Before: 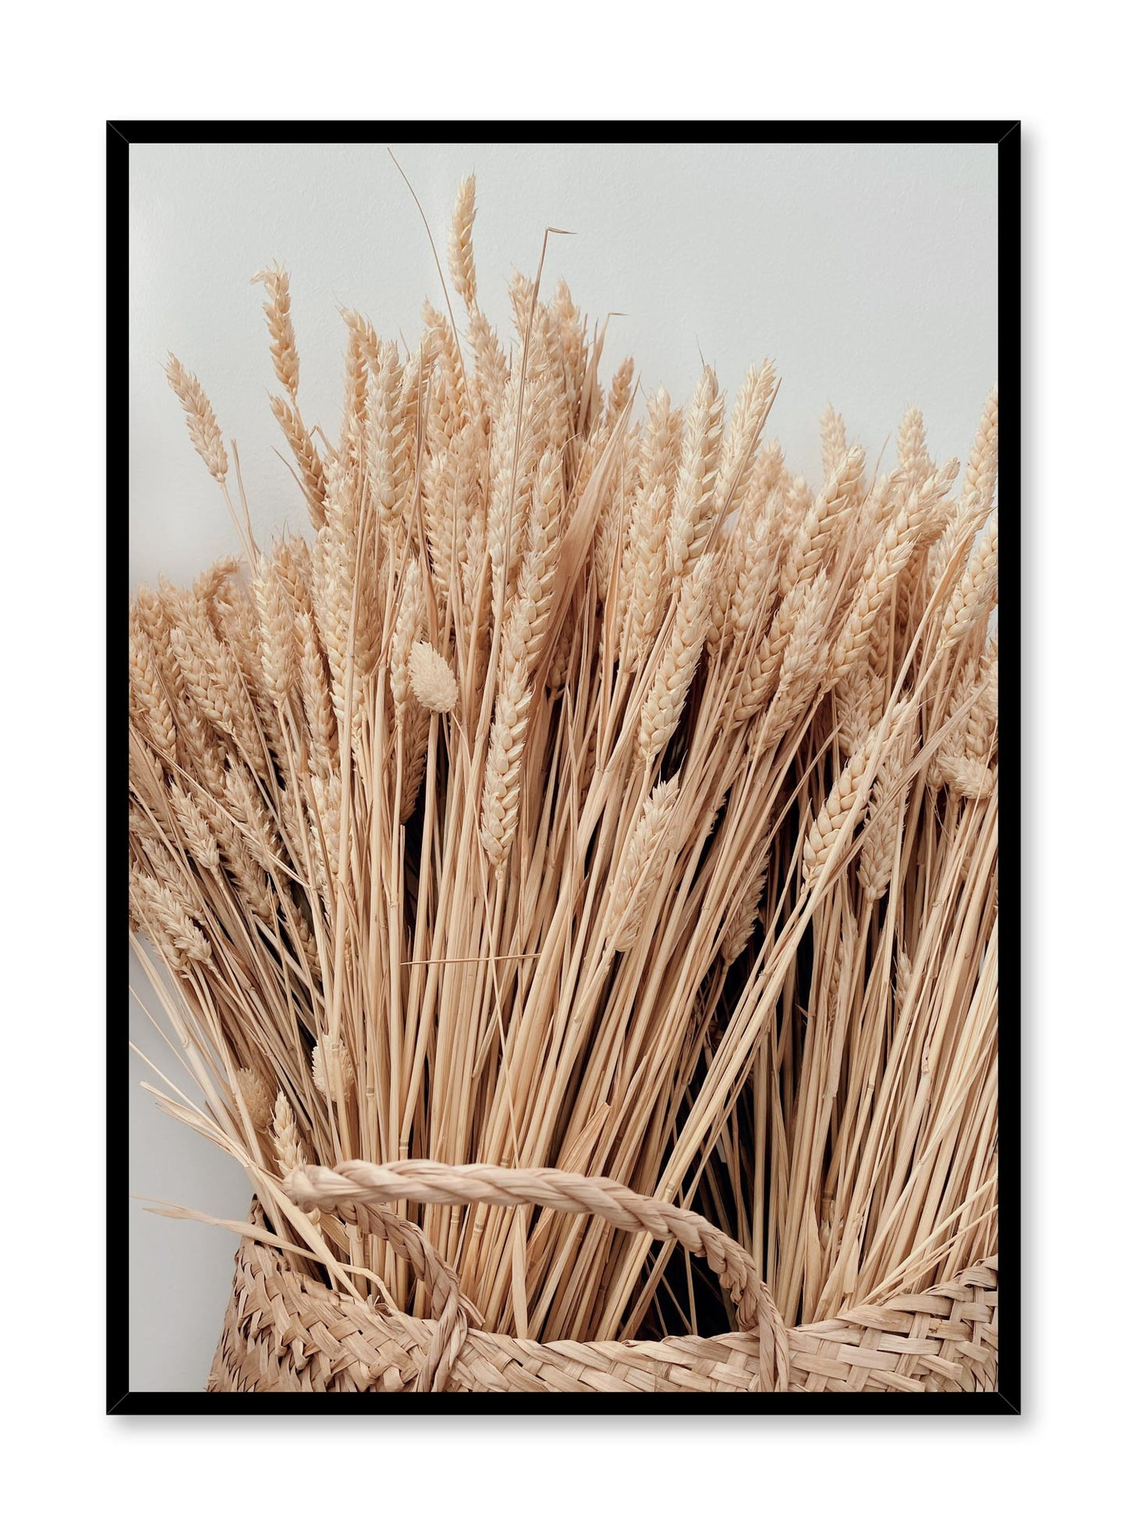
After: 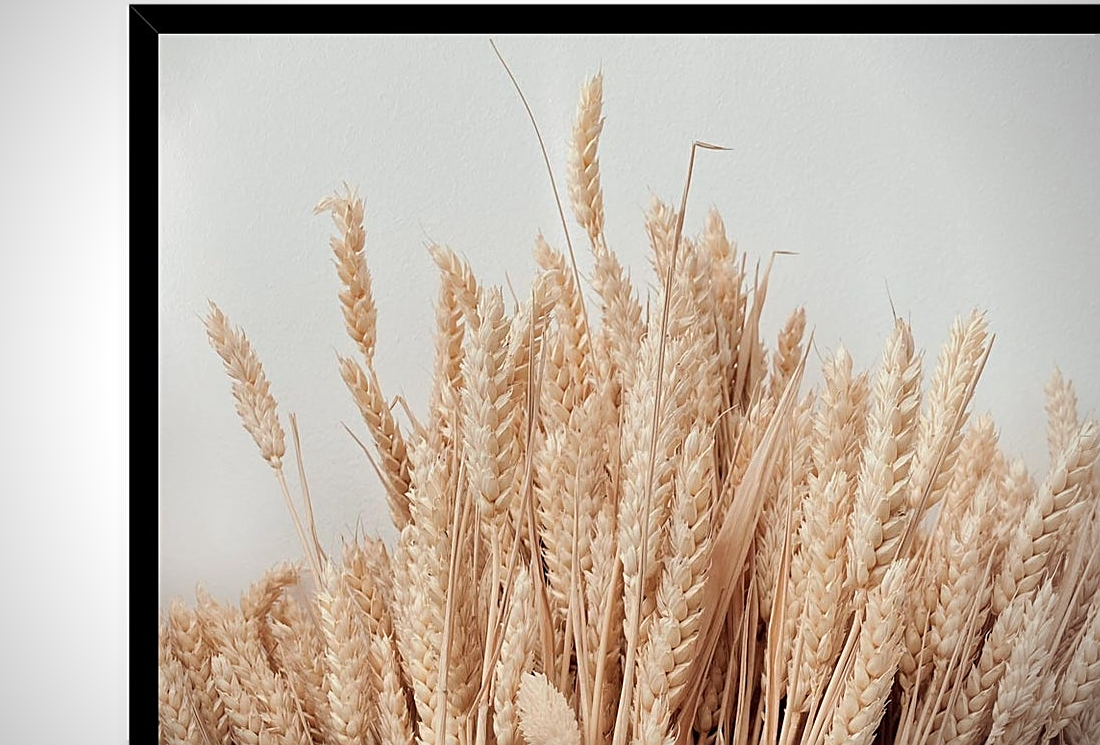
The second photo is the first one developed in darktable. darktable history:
crop: left 0.533%, top 7.628%, right 23.342%, bottom 54.479%
vignetting: unbound false
sharpen: on, module defaults
